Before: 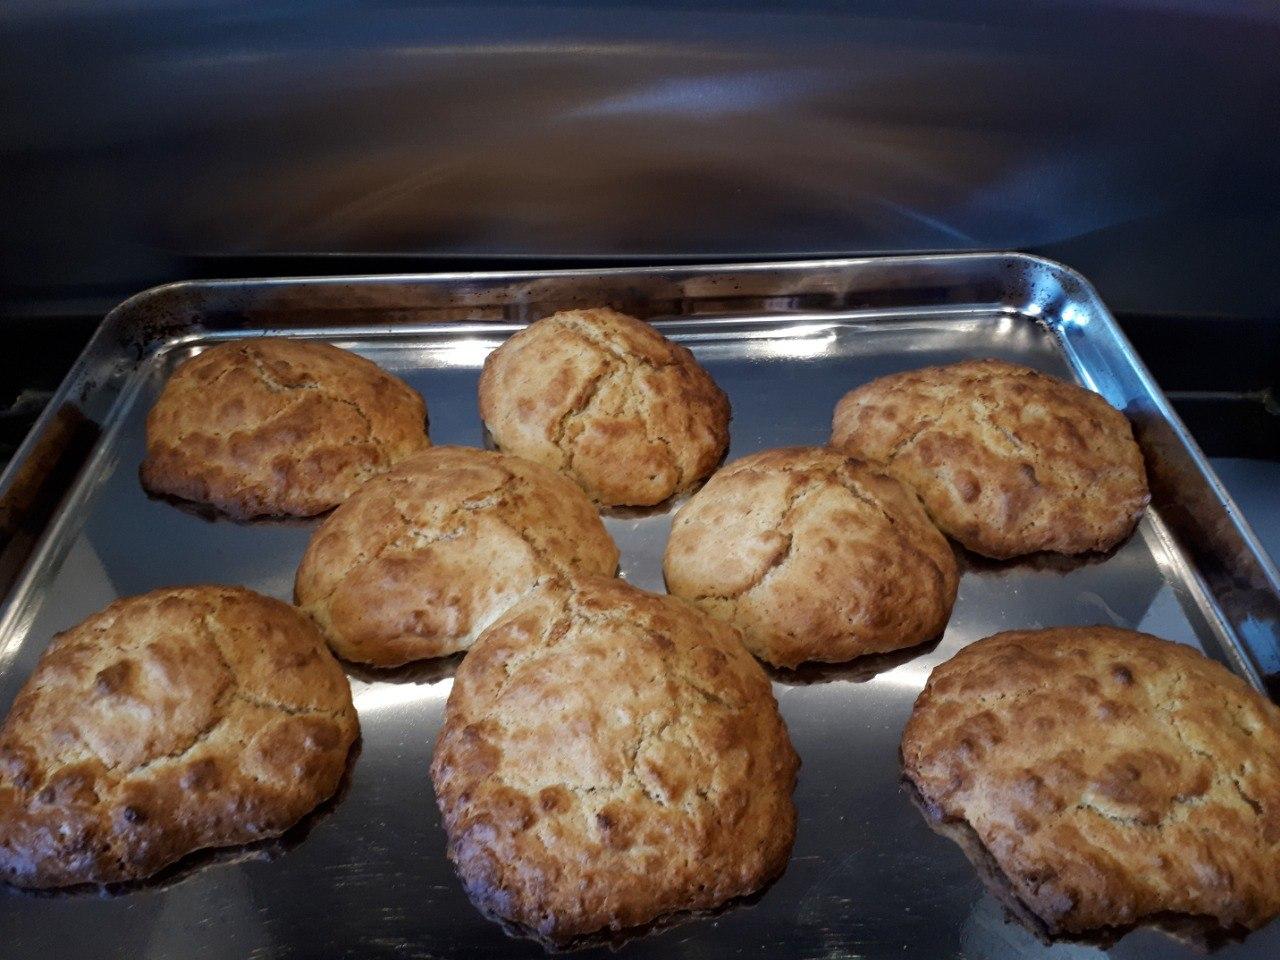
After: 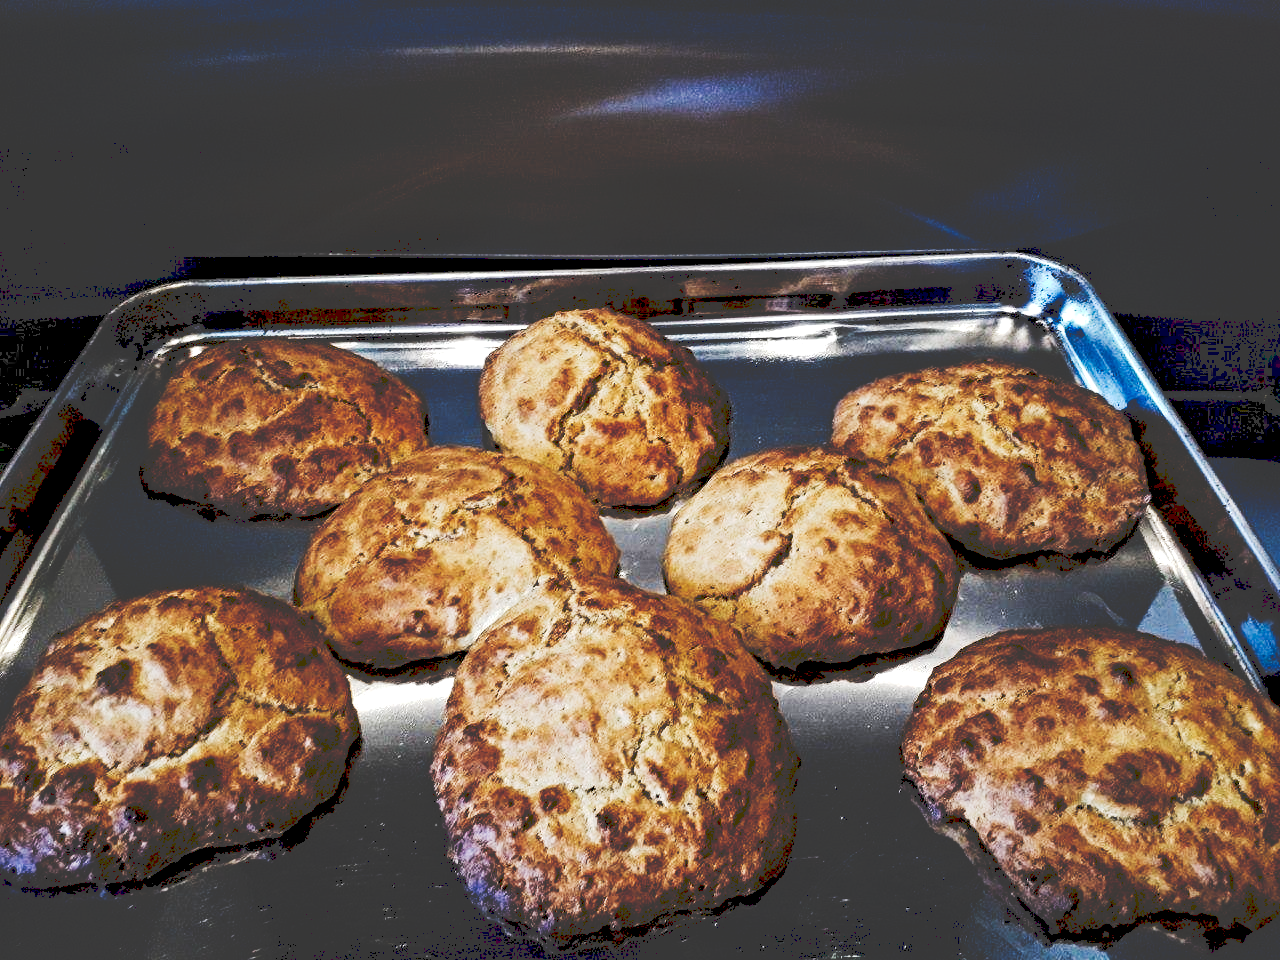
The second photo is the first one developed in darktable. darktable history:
contrast equalizer: octaves 7, y [[0.5, 0.542, 0.583, 0.625, 0.667, 0.708], [0.5 ×6], [0.5 ×6], [0 ×6], [0 ×6]]
tone curve: curves: ch0 [(0, 0) (0.003, 0.231) (0.011, 0.231) (0.025, 0.231) (0.044, 0.231) (0.069, 0.231) (0.1, 0.234) (0.136, 0.239) (0.177, 0.243) (0.224, 0.247) (0.277, 0.265) (0.335, 0.311) (0.399, 0.389) (0.468, 0.507) (0.543, 0.634) (0.623, 0.74) (0.709, 0.83) (0.801, 0.889) (0.898, 0.93) (1, 1)], preserve colors none
